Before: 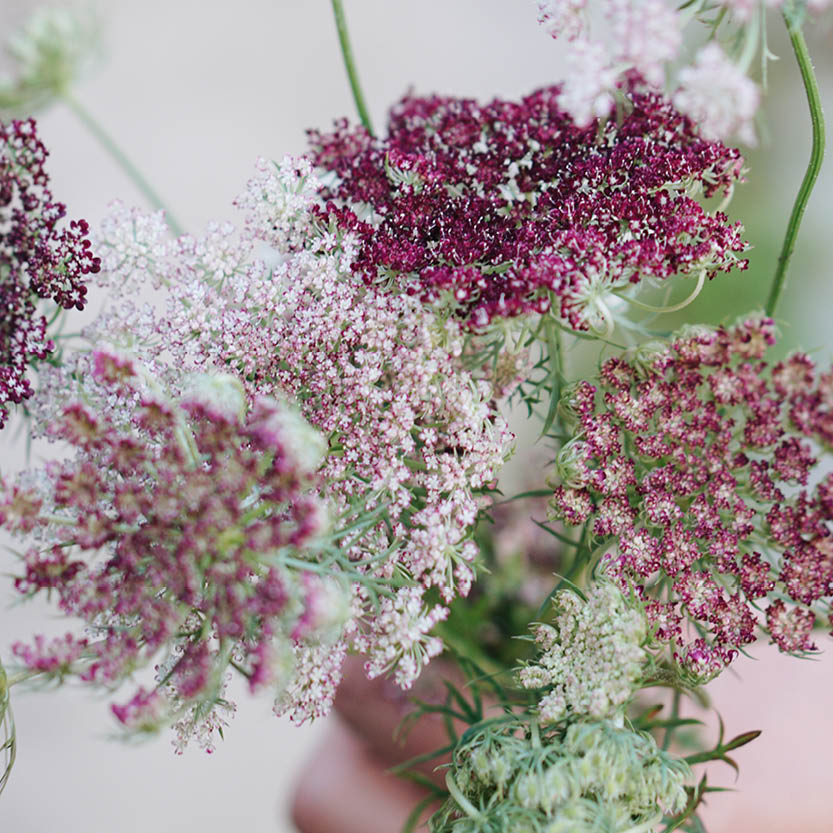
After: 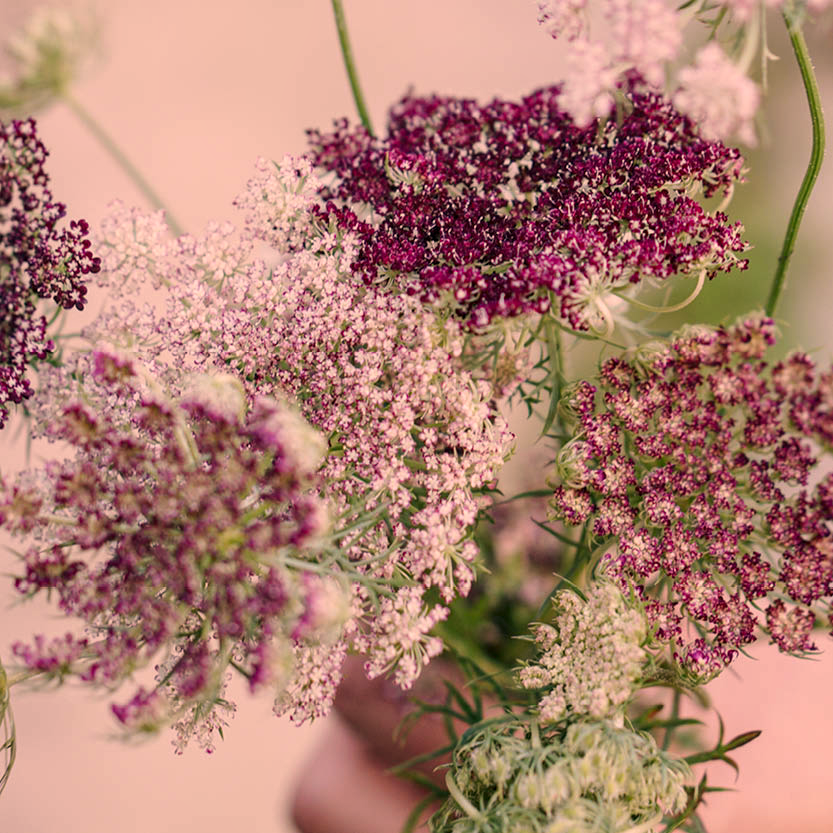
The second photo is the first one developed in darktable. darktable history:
exposure: exposure -0.178 EV, compensate exposure bias true, compensate highlight preservation false
local contrast: on, module defaults
color correction: highlights a* 21.8, highlights b* 22.45
